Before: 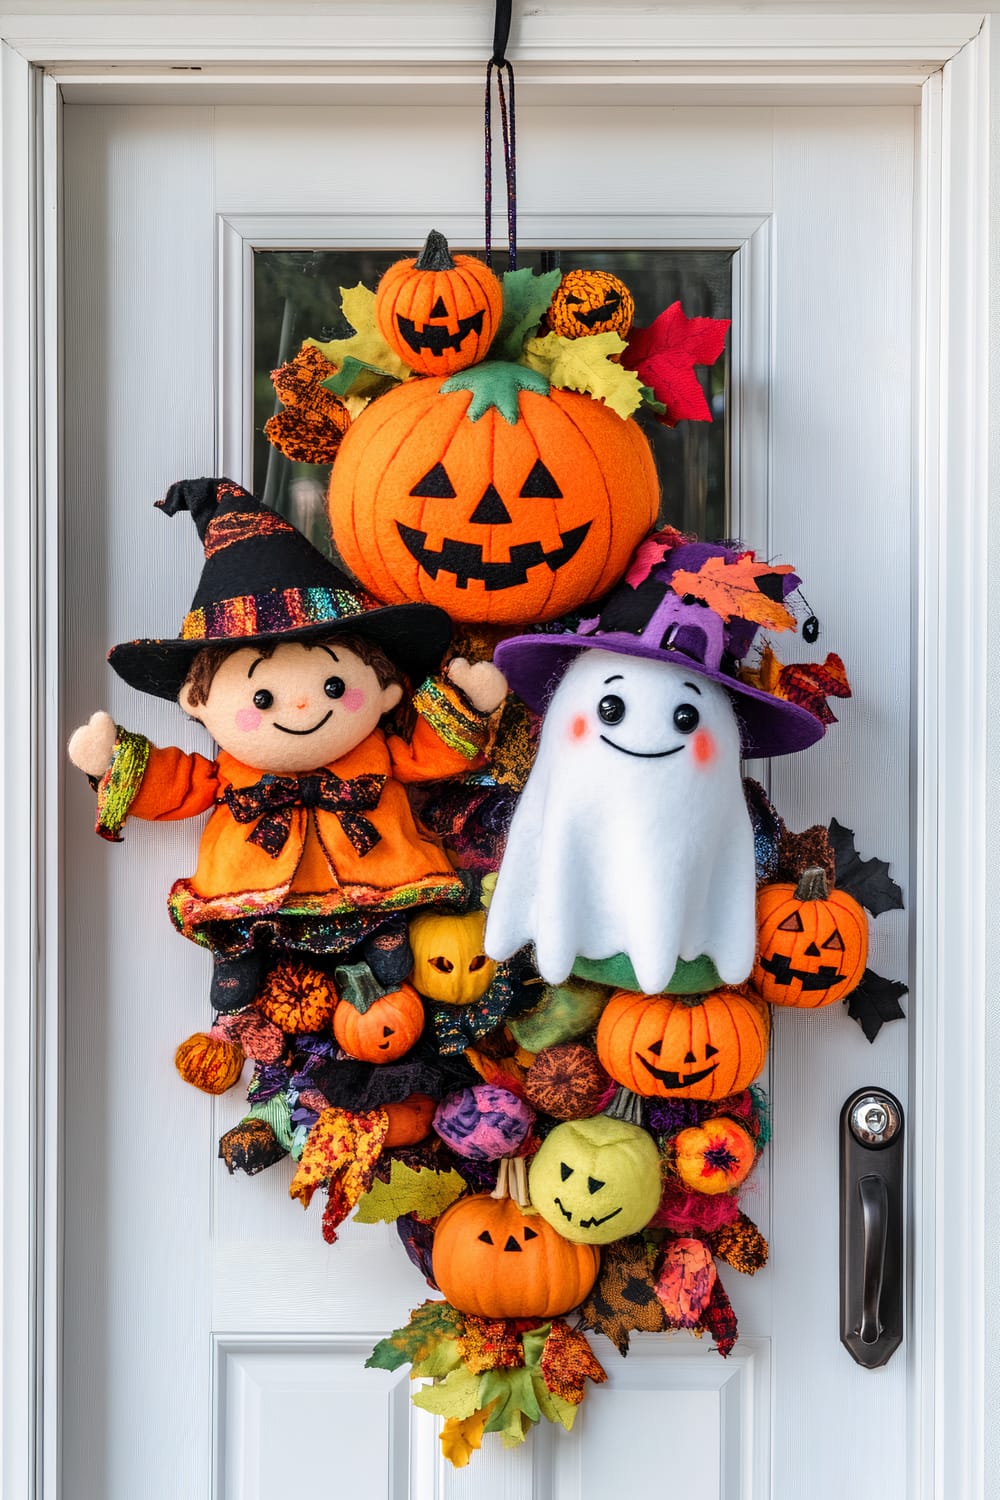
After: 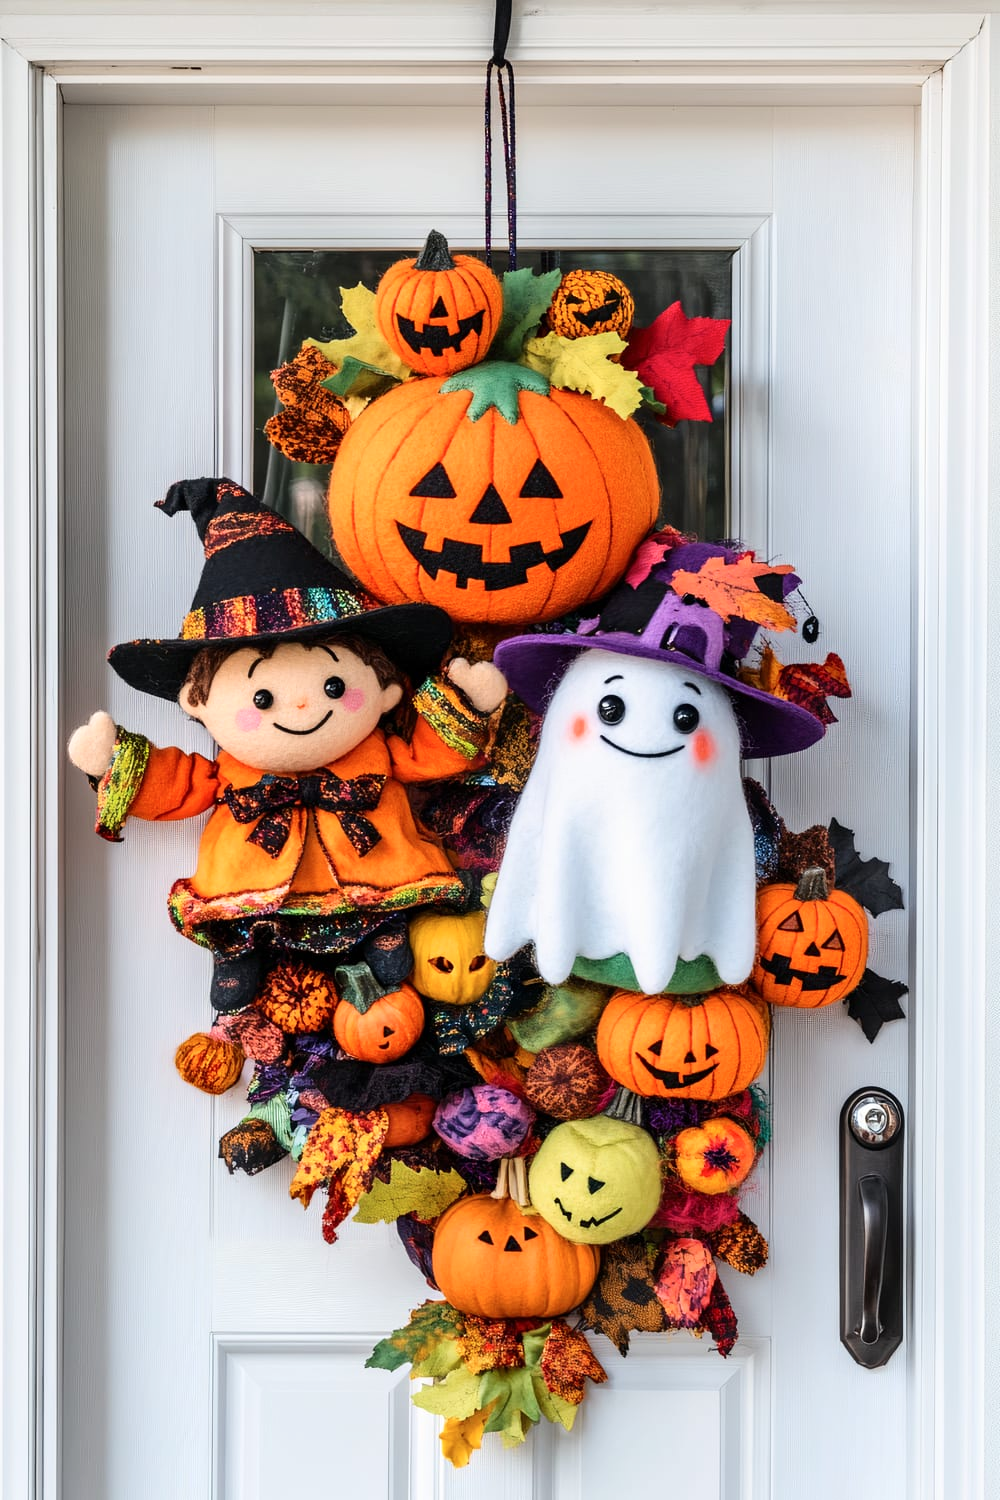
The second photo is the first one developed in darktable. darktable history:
contrast brightness saturation: contrast 0.149, brightness 0.047
